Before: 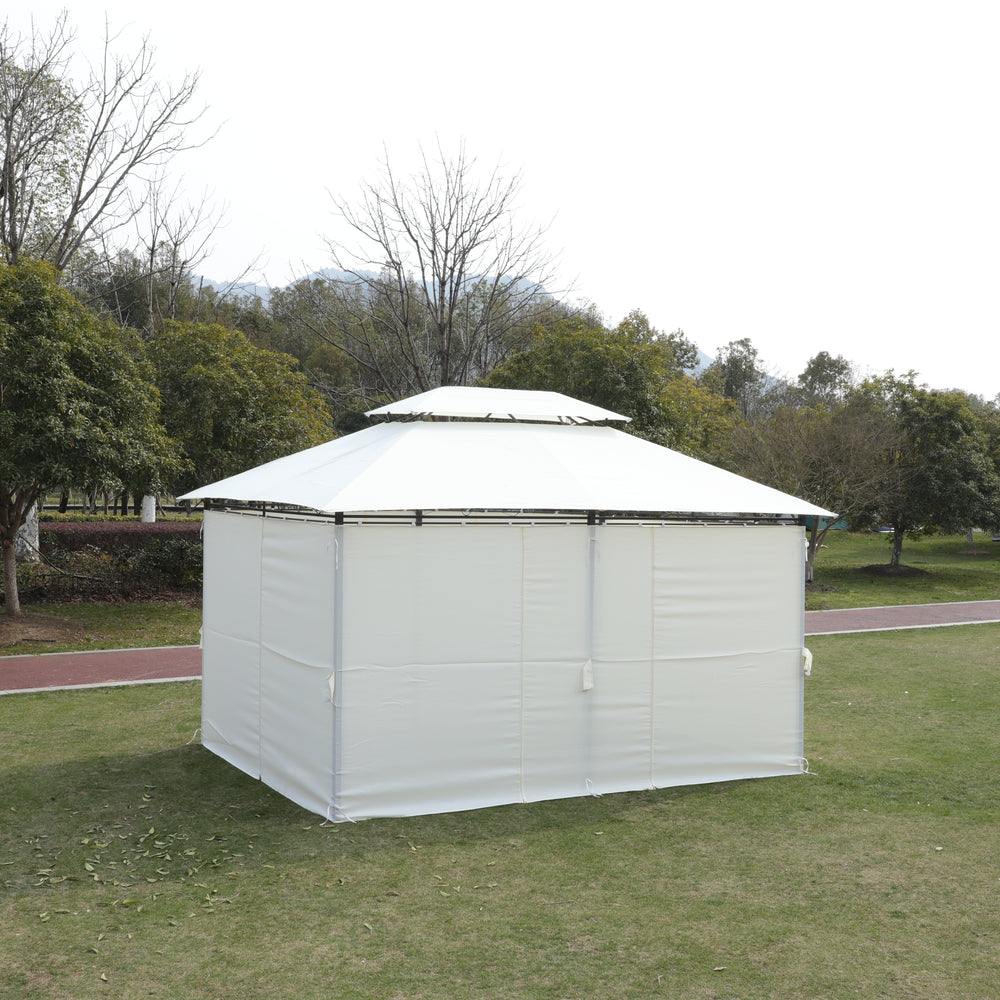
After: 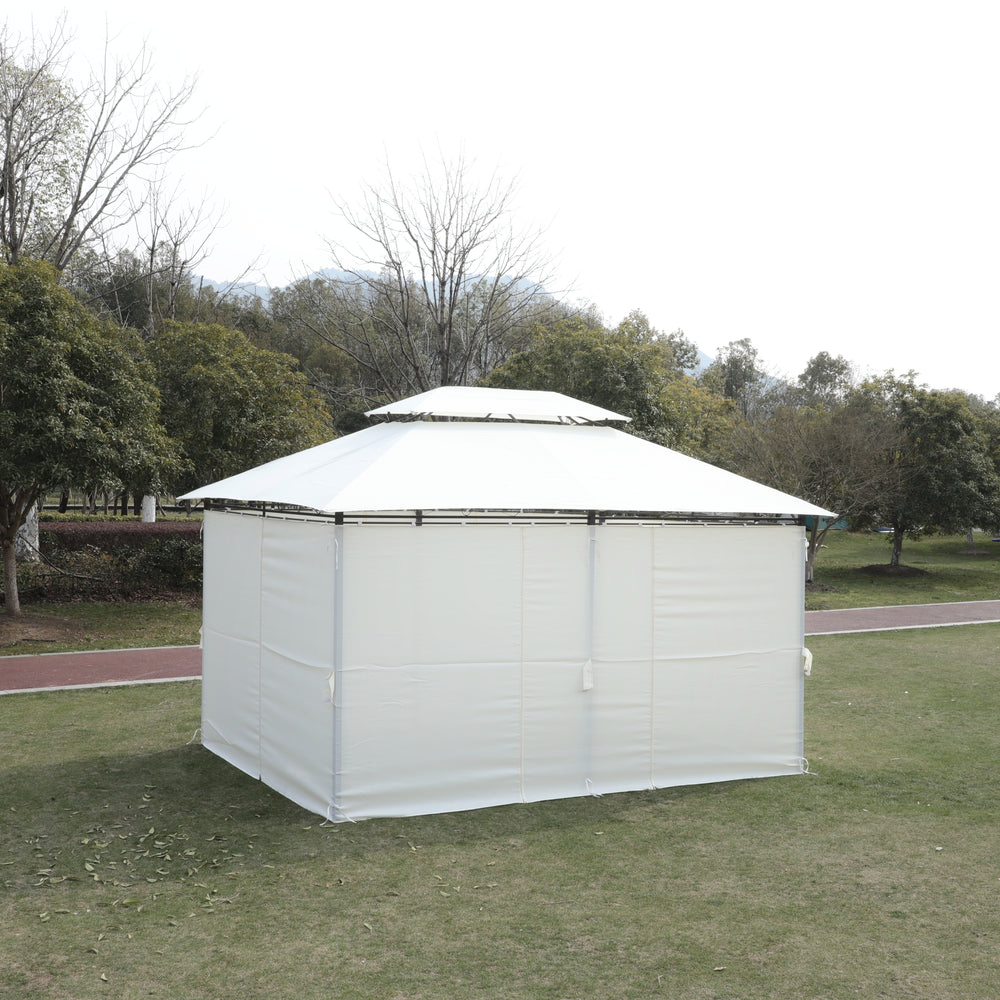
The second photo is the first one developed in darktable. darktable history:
shadows and highlights: shadows -23.08, highlights 46.15, soften with gaussian
color zones: curves: ch0 [(0, 0.5) (0.143, 0.5) (0.286, 0.5) (0.429, 0.504) (0.571, 0.5) (0.714, 0.509) (0.857, 0.5) (1, 0.5)]; ch1 [(0, 0.425) (0.143, 0.425) (0.286, 0.375) (0.429, 0.405) (0.571, 0.5) (0.714, 0.47) (0.857, 0.425) (1, 0.435)]; ch2 [(0, 0.5) (0.143, 0.5) (0.286, 0.5) (0.429, 0.517) (0.571, 0.5) (0.714, 0.51) (0.857, 0.5) (1, 0.5)]
